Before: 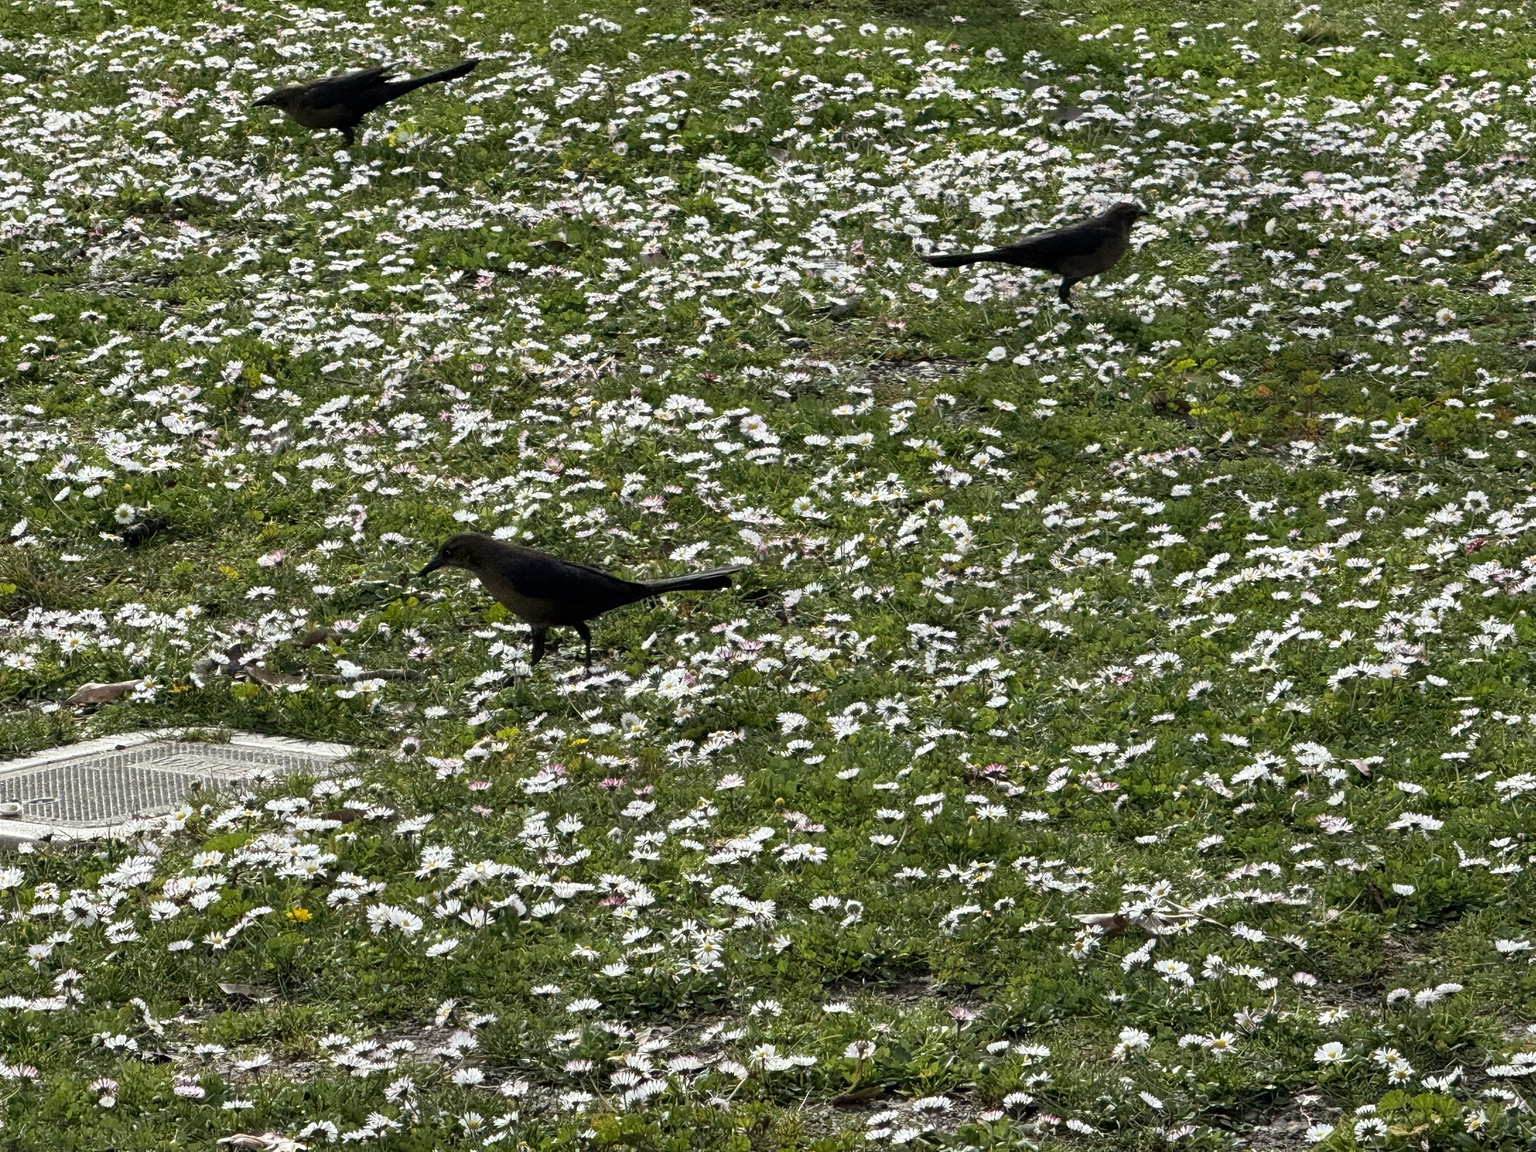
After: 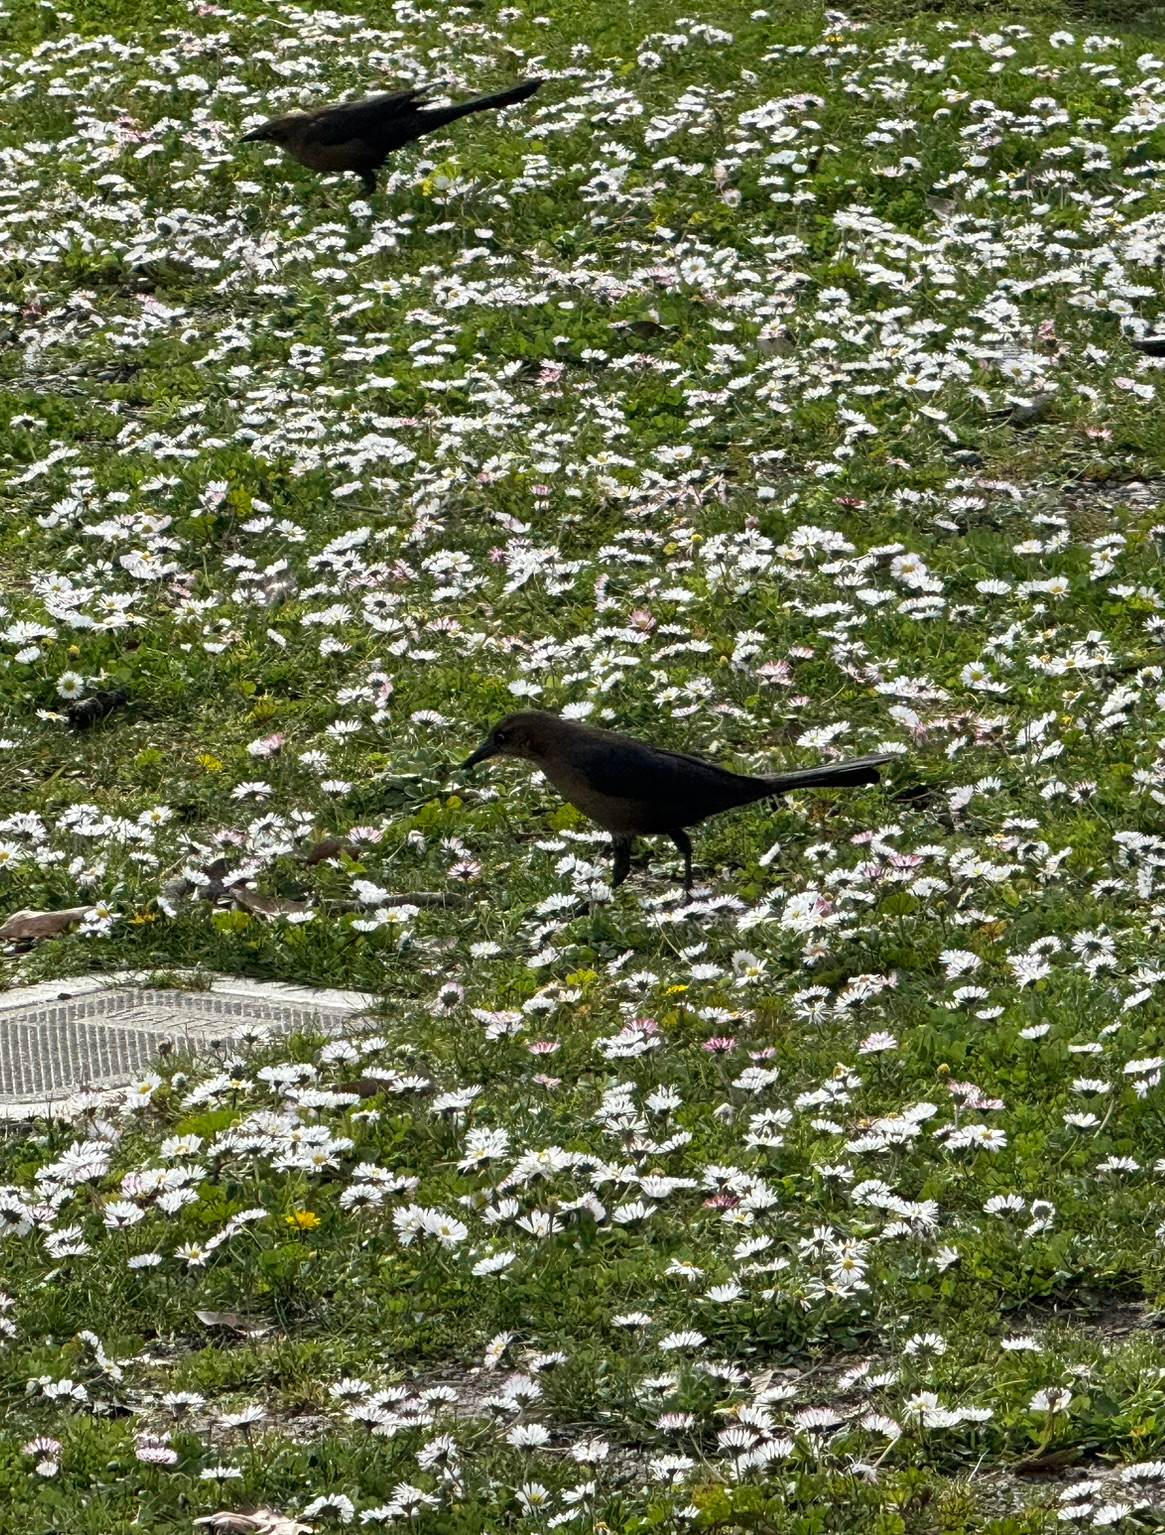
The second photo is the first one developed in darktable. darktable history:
crop: left 4.73%, right 38.337%
